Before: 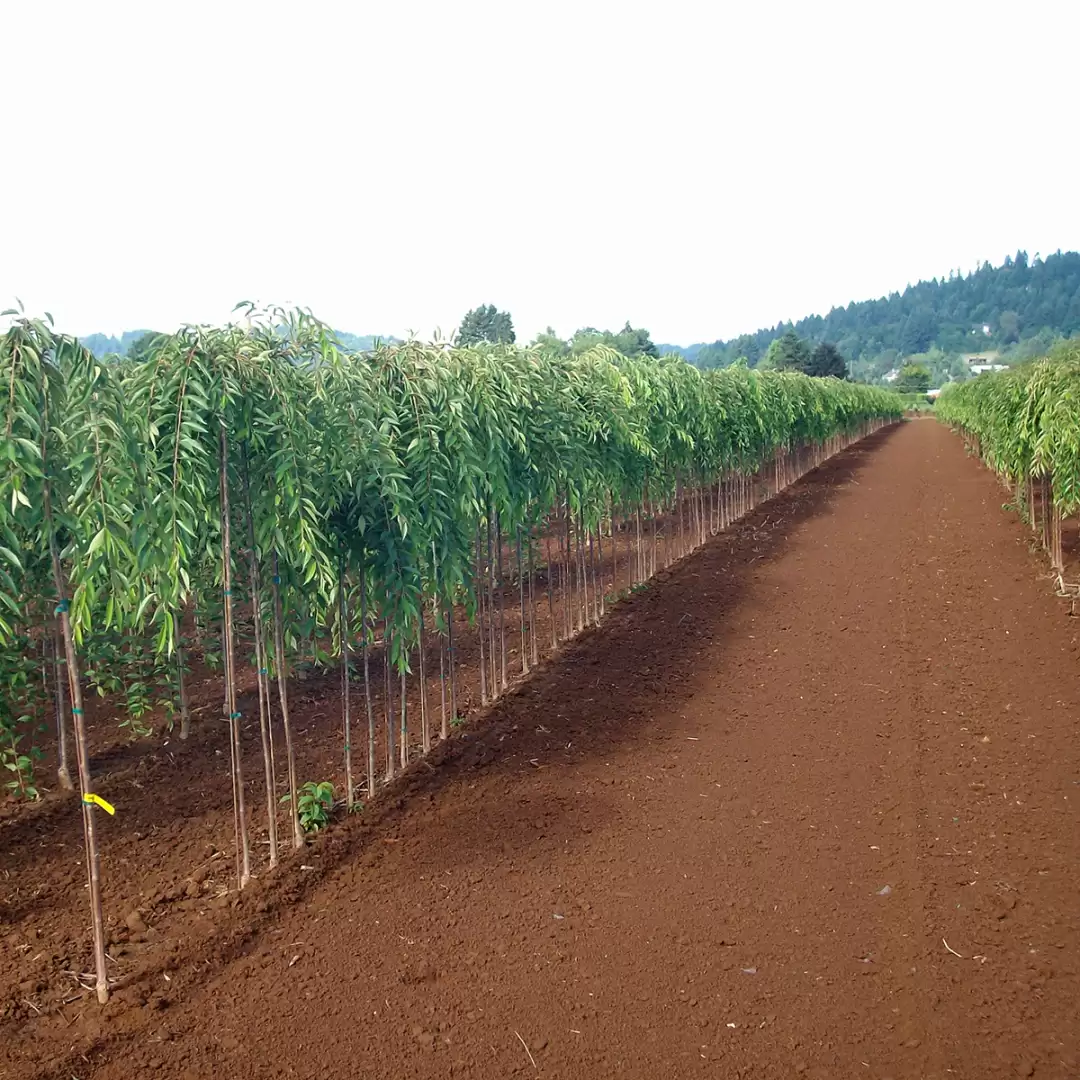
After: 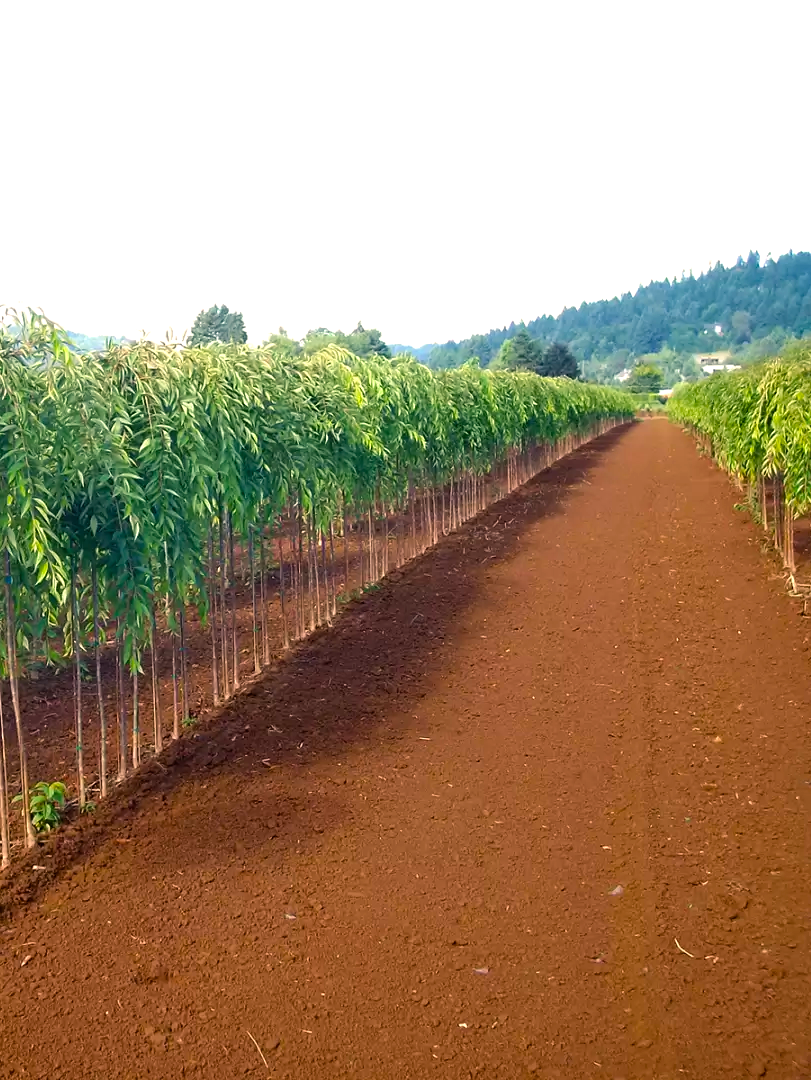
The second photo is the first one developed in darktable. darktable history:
color balance rgb: highlights gain › chroma 2.991%, highlights gain › hue 54.7°, perceptual saturation grading › global saturation 25.211%, perceptual brilliance grading › highlights 9.799%, perceptual brilliance grading › mid-tones 5.35%, global vibrance 20%
exposure: exposure 0.086 EV, compensate highlight preservation false
crop and rotate: left 24.898%
